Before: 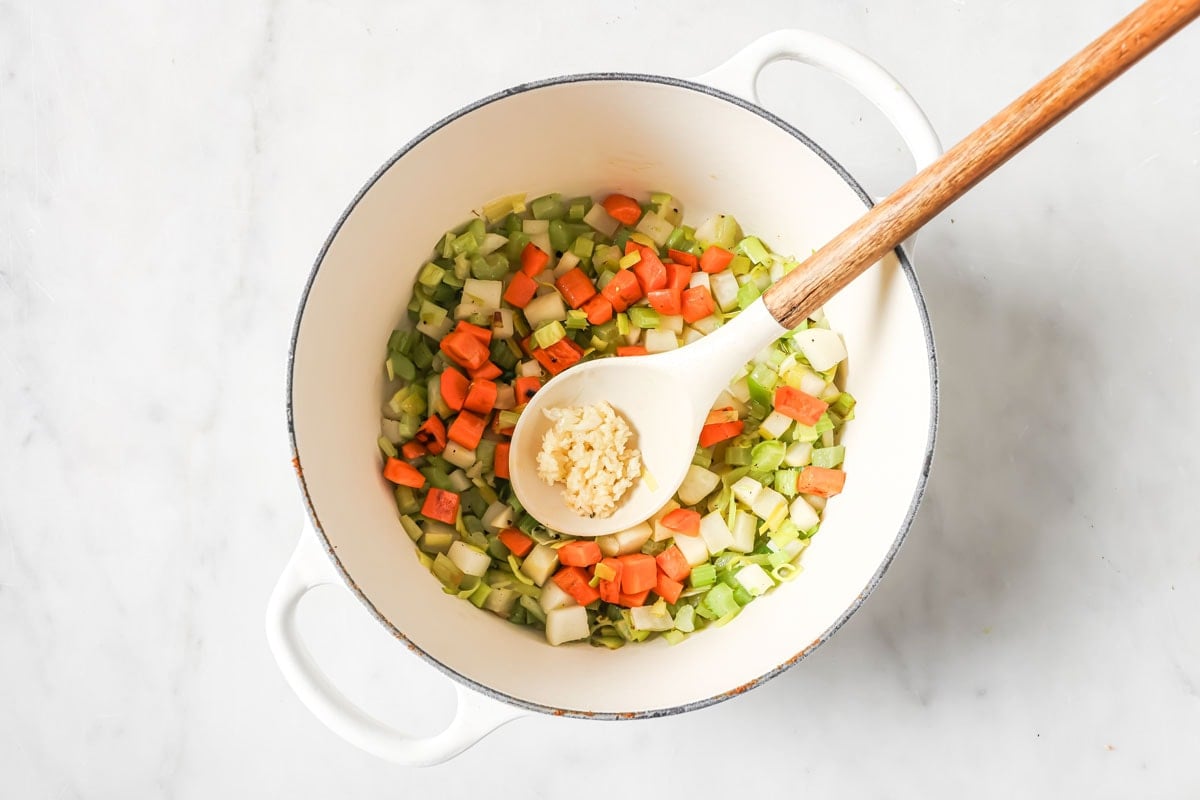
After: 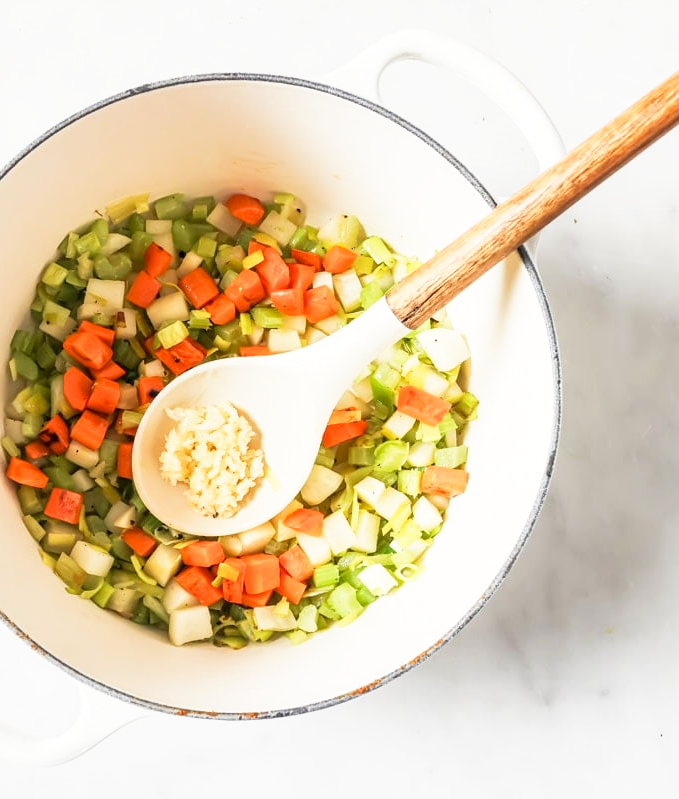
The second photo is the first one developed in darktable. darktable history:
crop: left 31.458%, top 0%, right 11.876%
exposure: black level correction 0.001, compensate highlight preservation false
base curve: curves: ch0 [(0, 0) (0.688, 0.865) (1, 1)], preserve colors none
